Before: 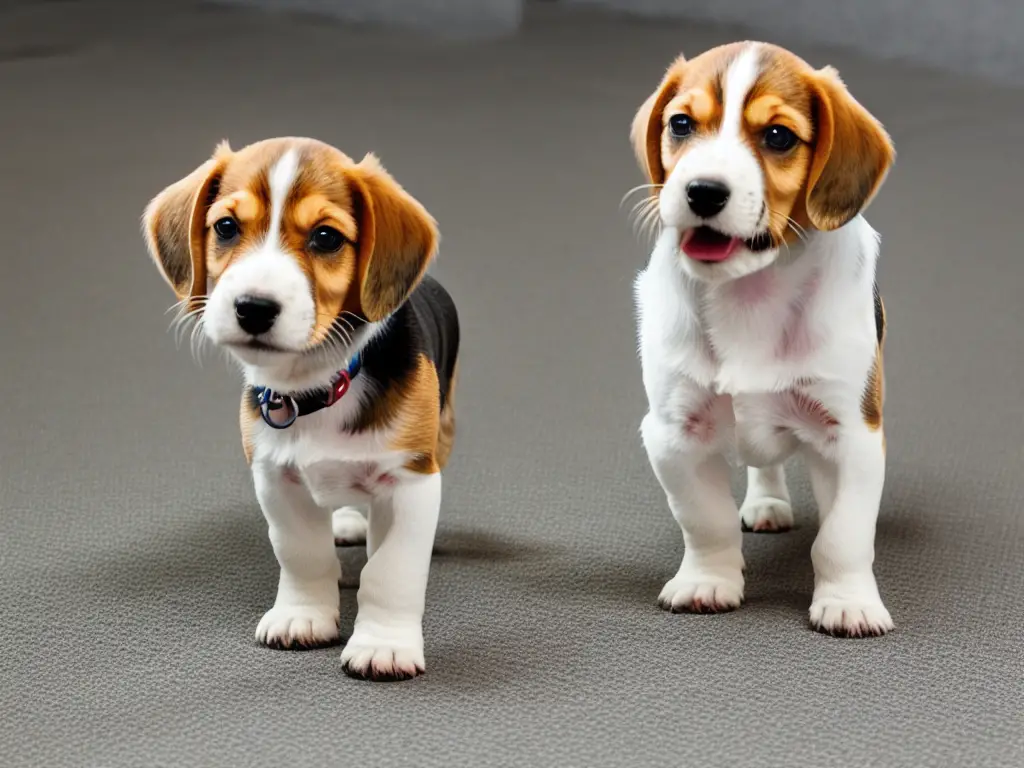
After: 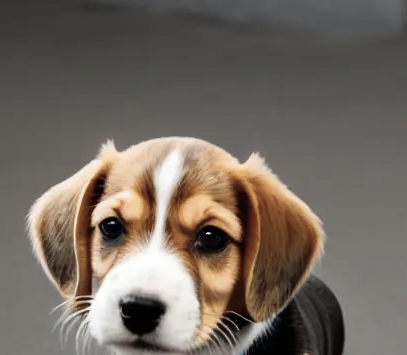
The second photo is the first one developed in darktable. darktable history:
contrast brightness saturation: contrast 0.104, saturation -0.369
crop and rotate: left 11.299%, top 0.083%, right 48.873%, bottom 53.614%
